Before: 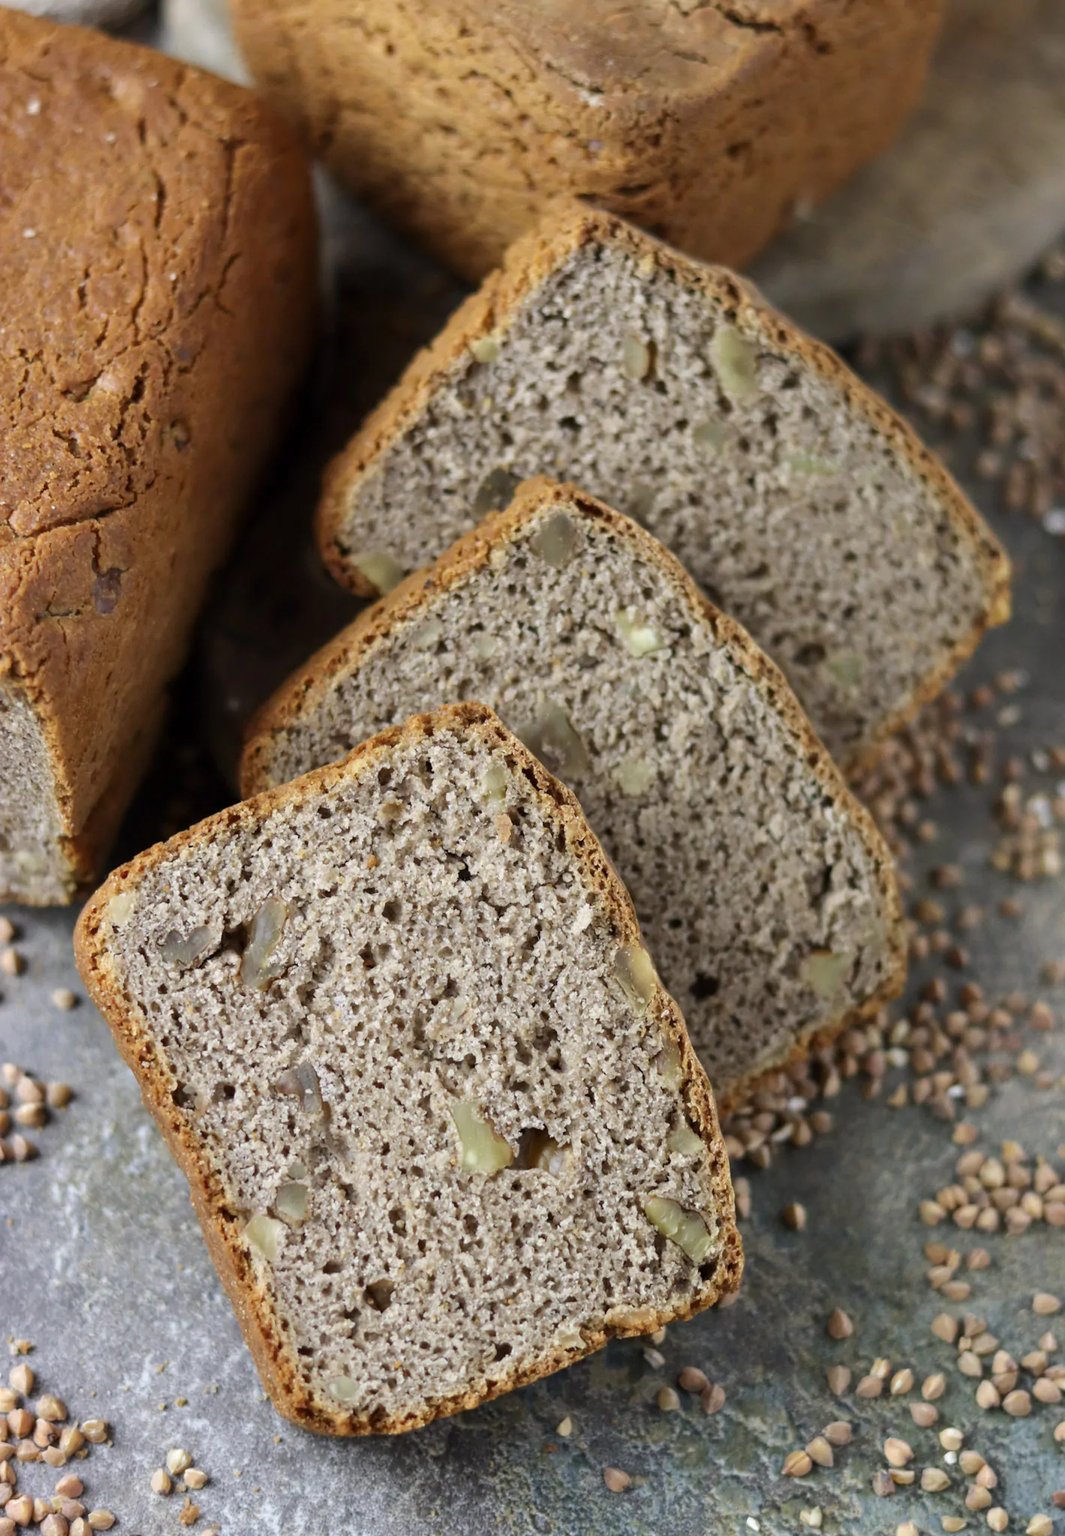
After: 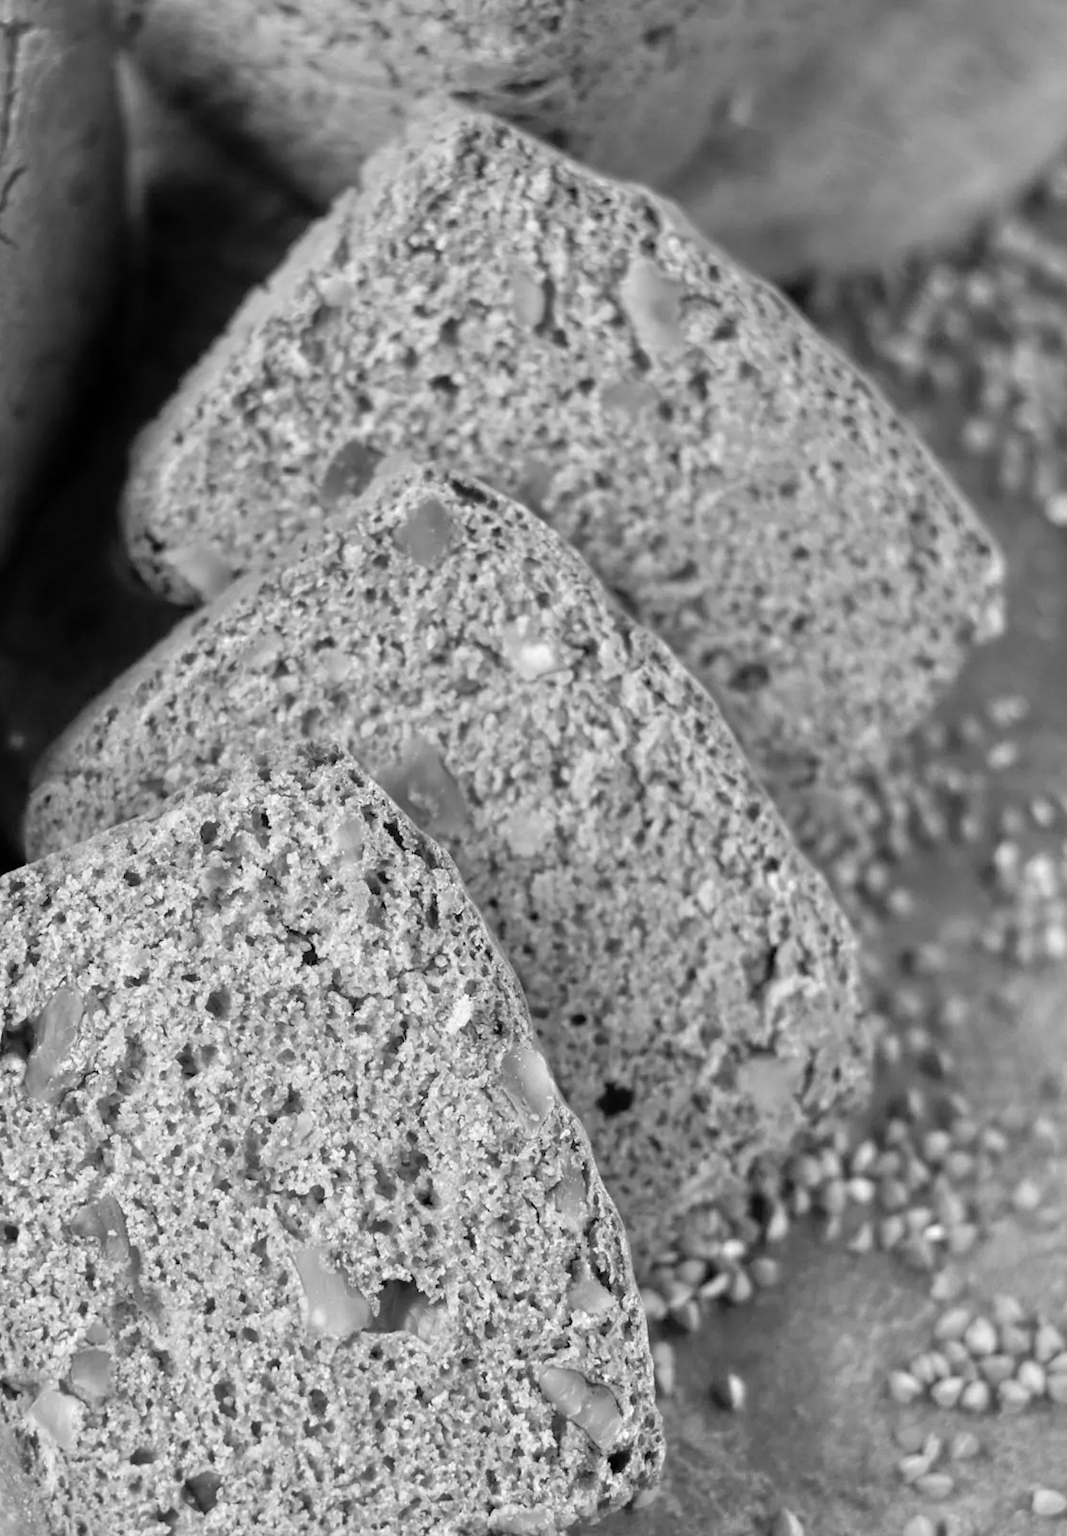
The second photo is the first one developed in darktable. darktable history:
monochrome: on, module defaults
crop and rotate: left 20.74%, top 7.912%, right 0.375%, bottom 13.378%
tone equalizer: -7 EV 0.15 EV, -6 EV 0.6 EV, -5 EV 1.15 EV, -4 EV 1.33 EV, -3 EV 1.15 EV, -2 EV 0.6 EV, -1 EV 0.15 EV, mask exposure compensation -0.5 EV
